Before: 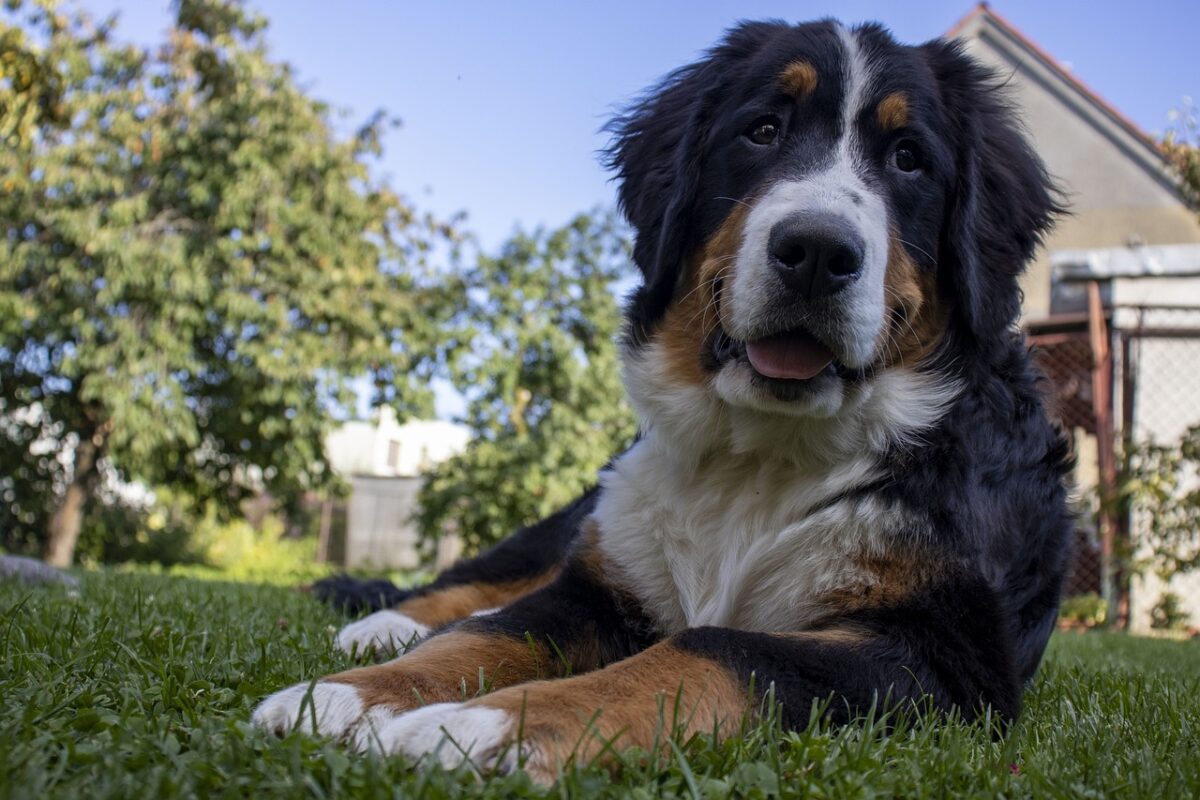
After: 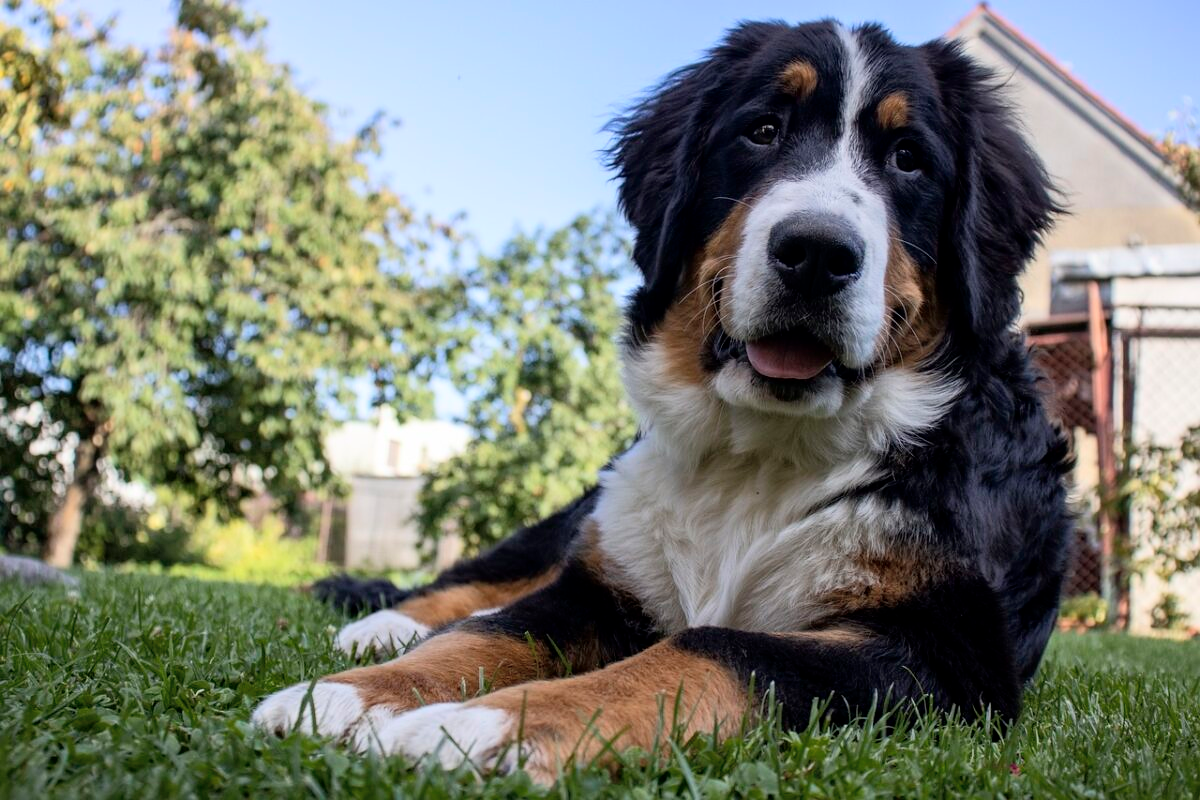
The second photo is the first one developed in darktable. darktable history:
tone curve: curves: ch0 [(0, 0) (0.004, 0.001) (0.133, 0.16) (0.325, 0.399) (0.475, 0.588) (0.832, 0.903) (1, 1)], color space Lab, independent channels, preserve colors none
